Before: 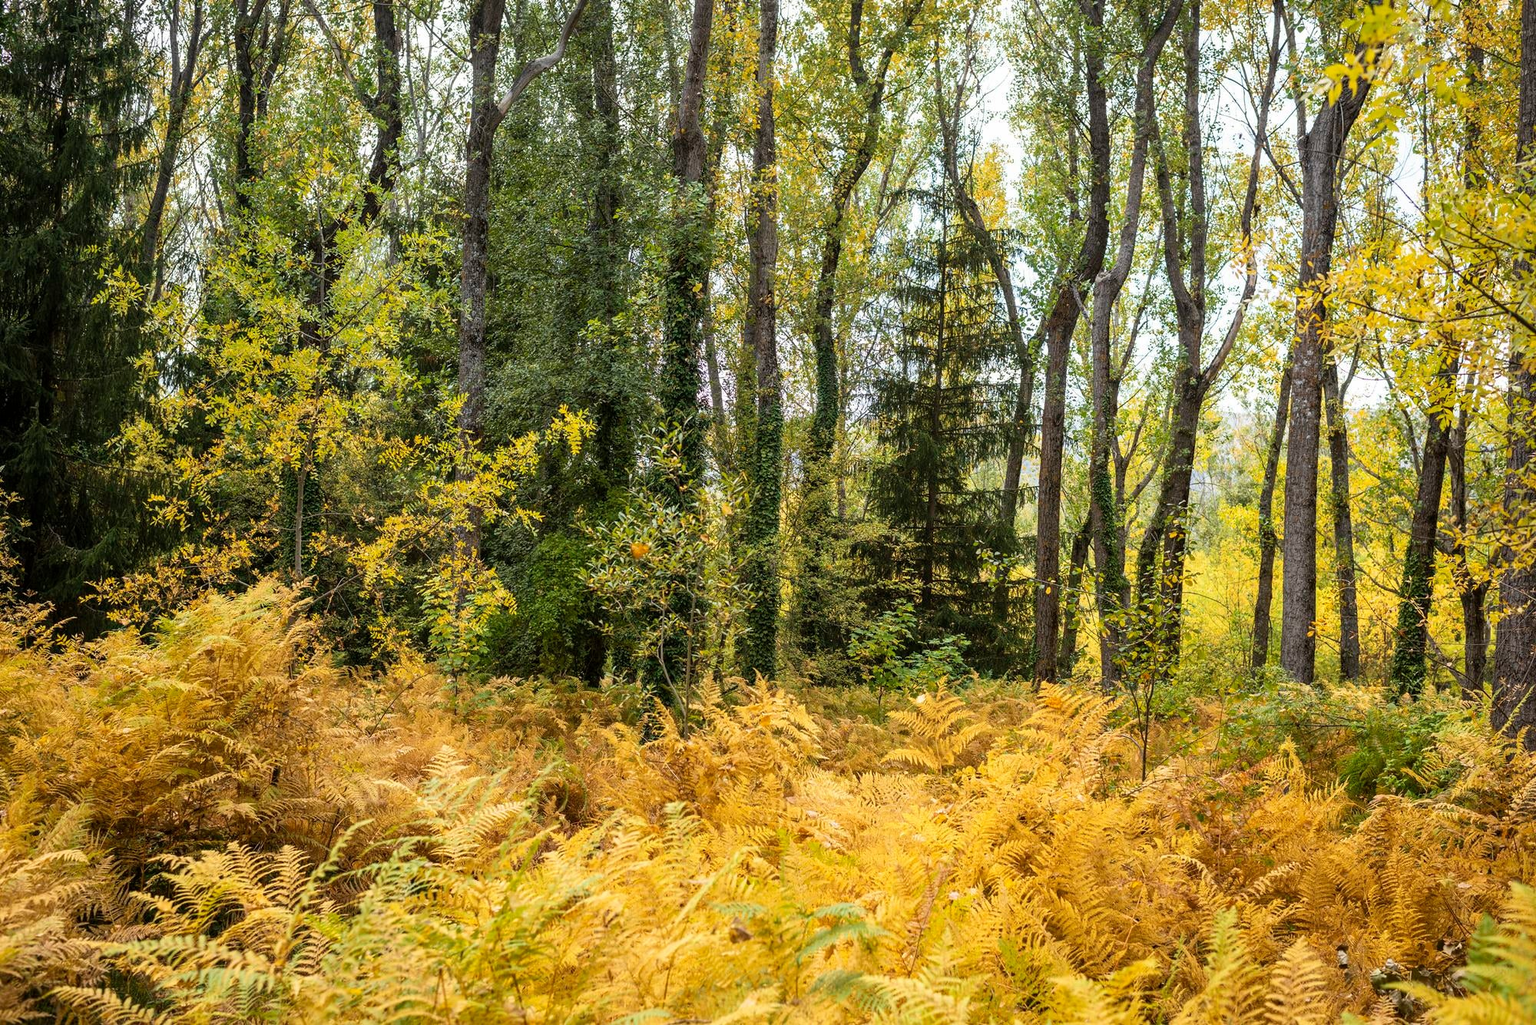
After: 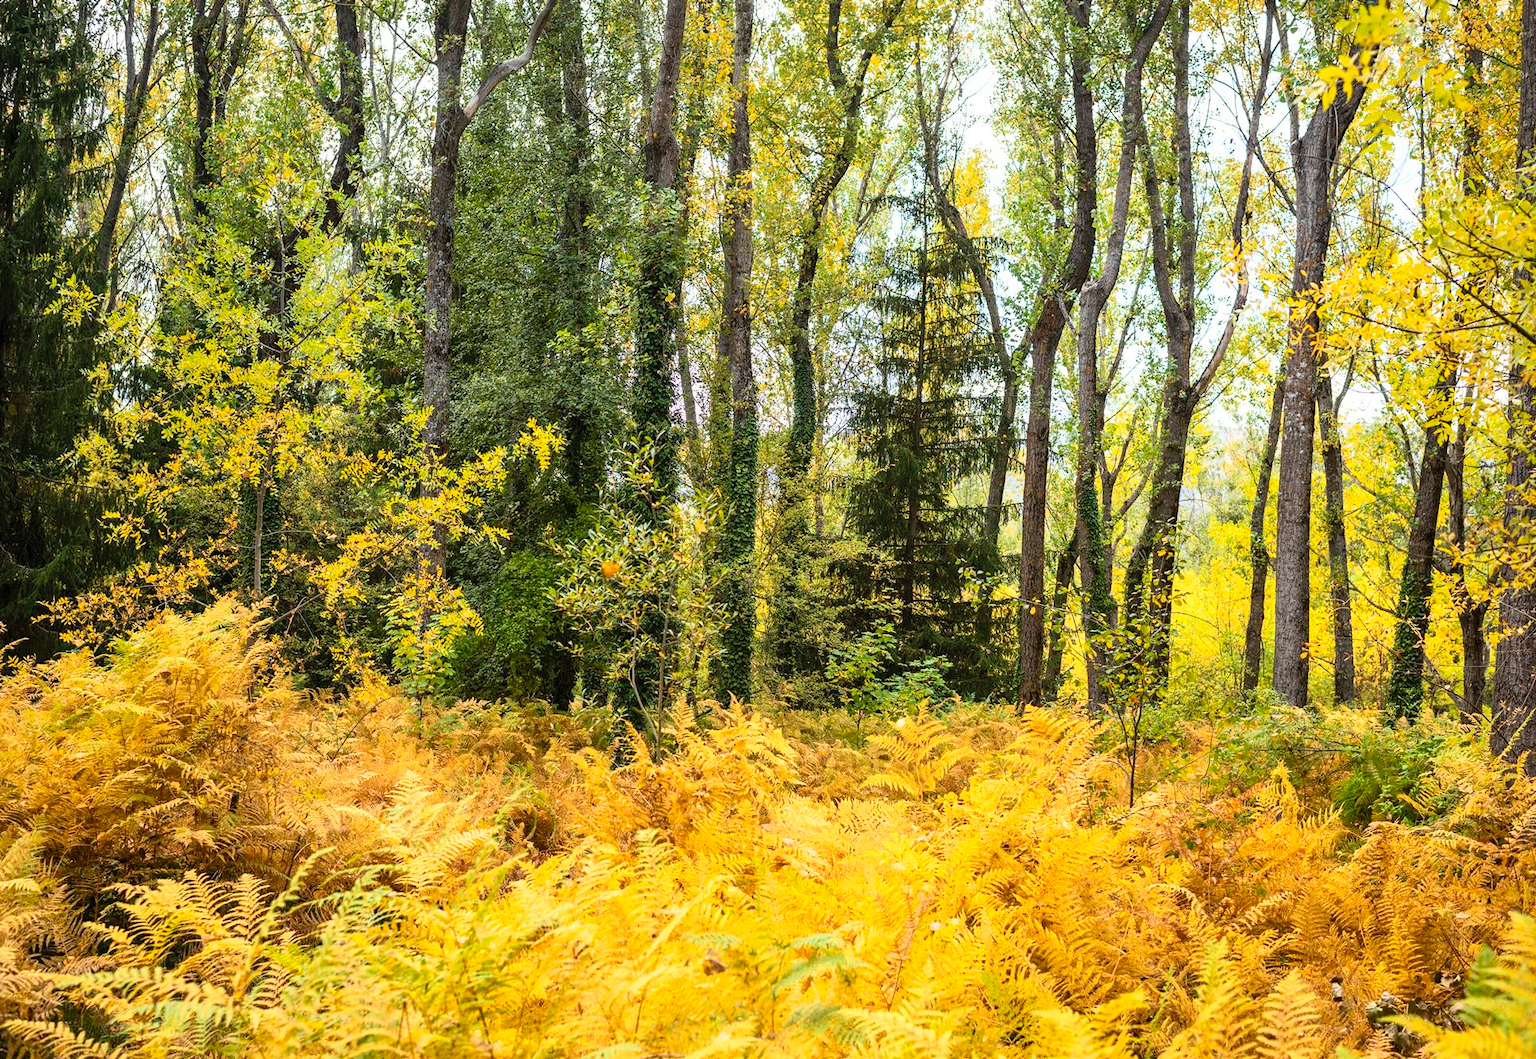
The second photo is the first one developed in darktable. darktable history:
contrast brightness saturation: contrast 0.2, brightness 0.16, saturation 0.22
tone equalizer: on, module defaults
crop and rotate: left 3.238%
